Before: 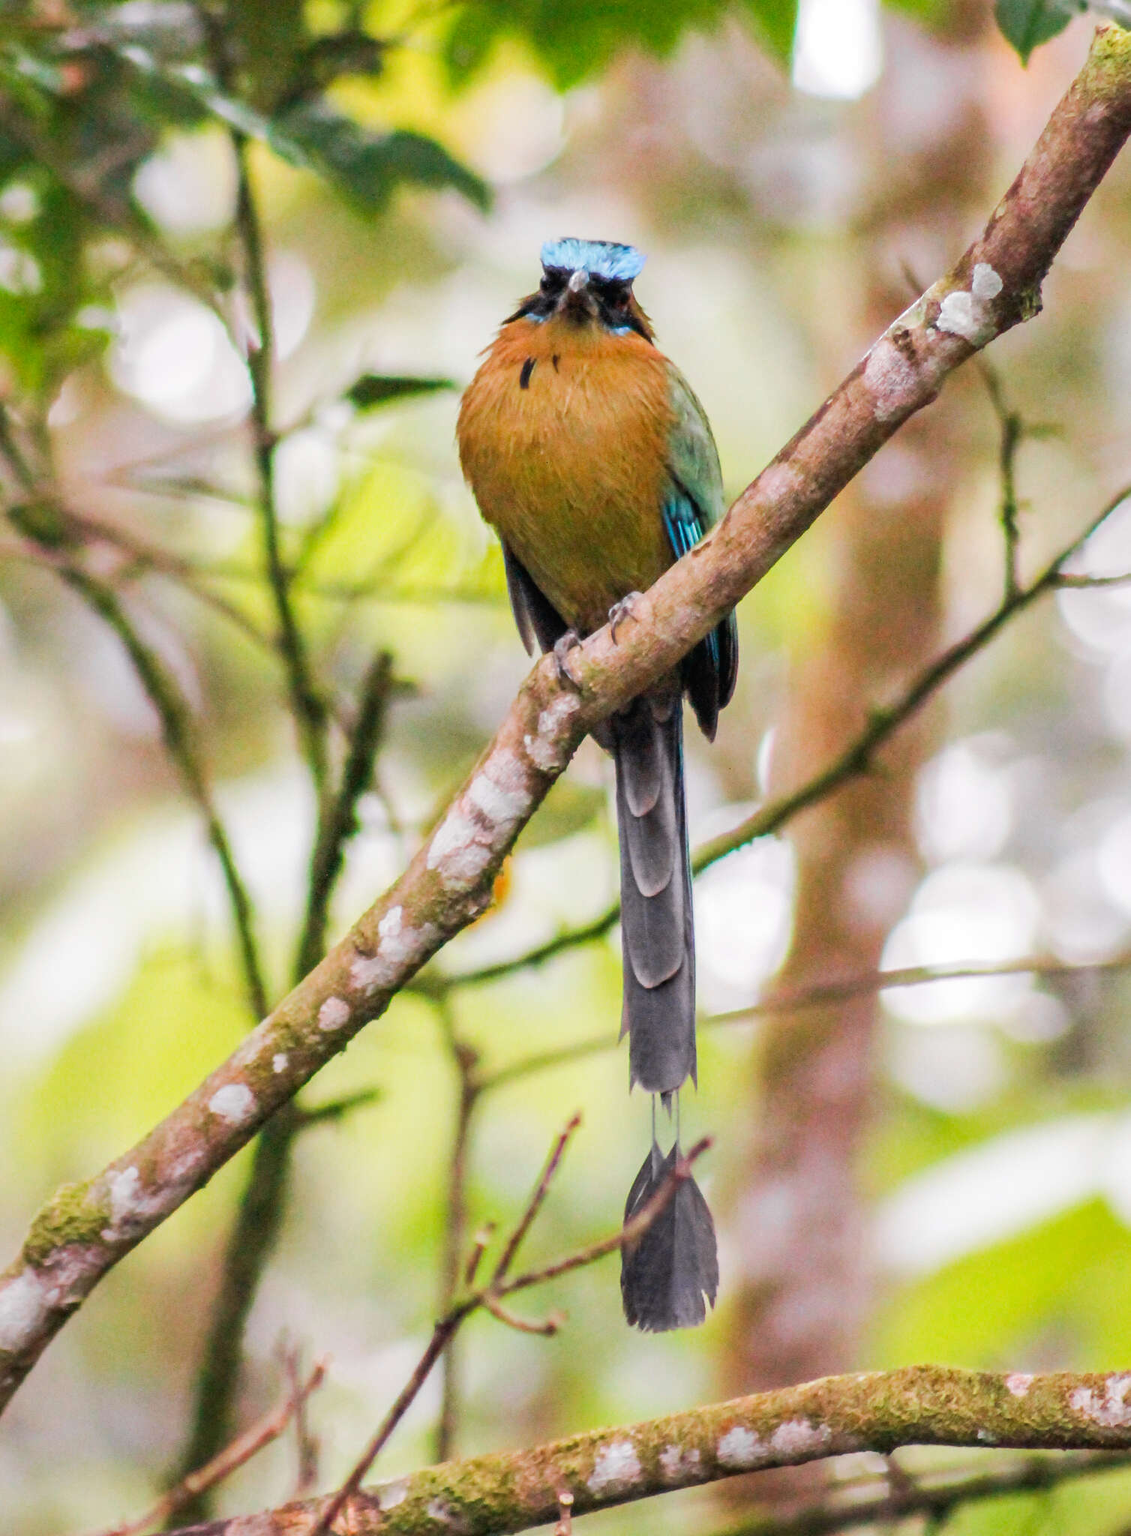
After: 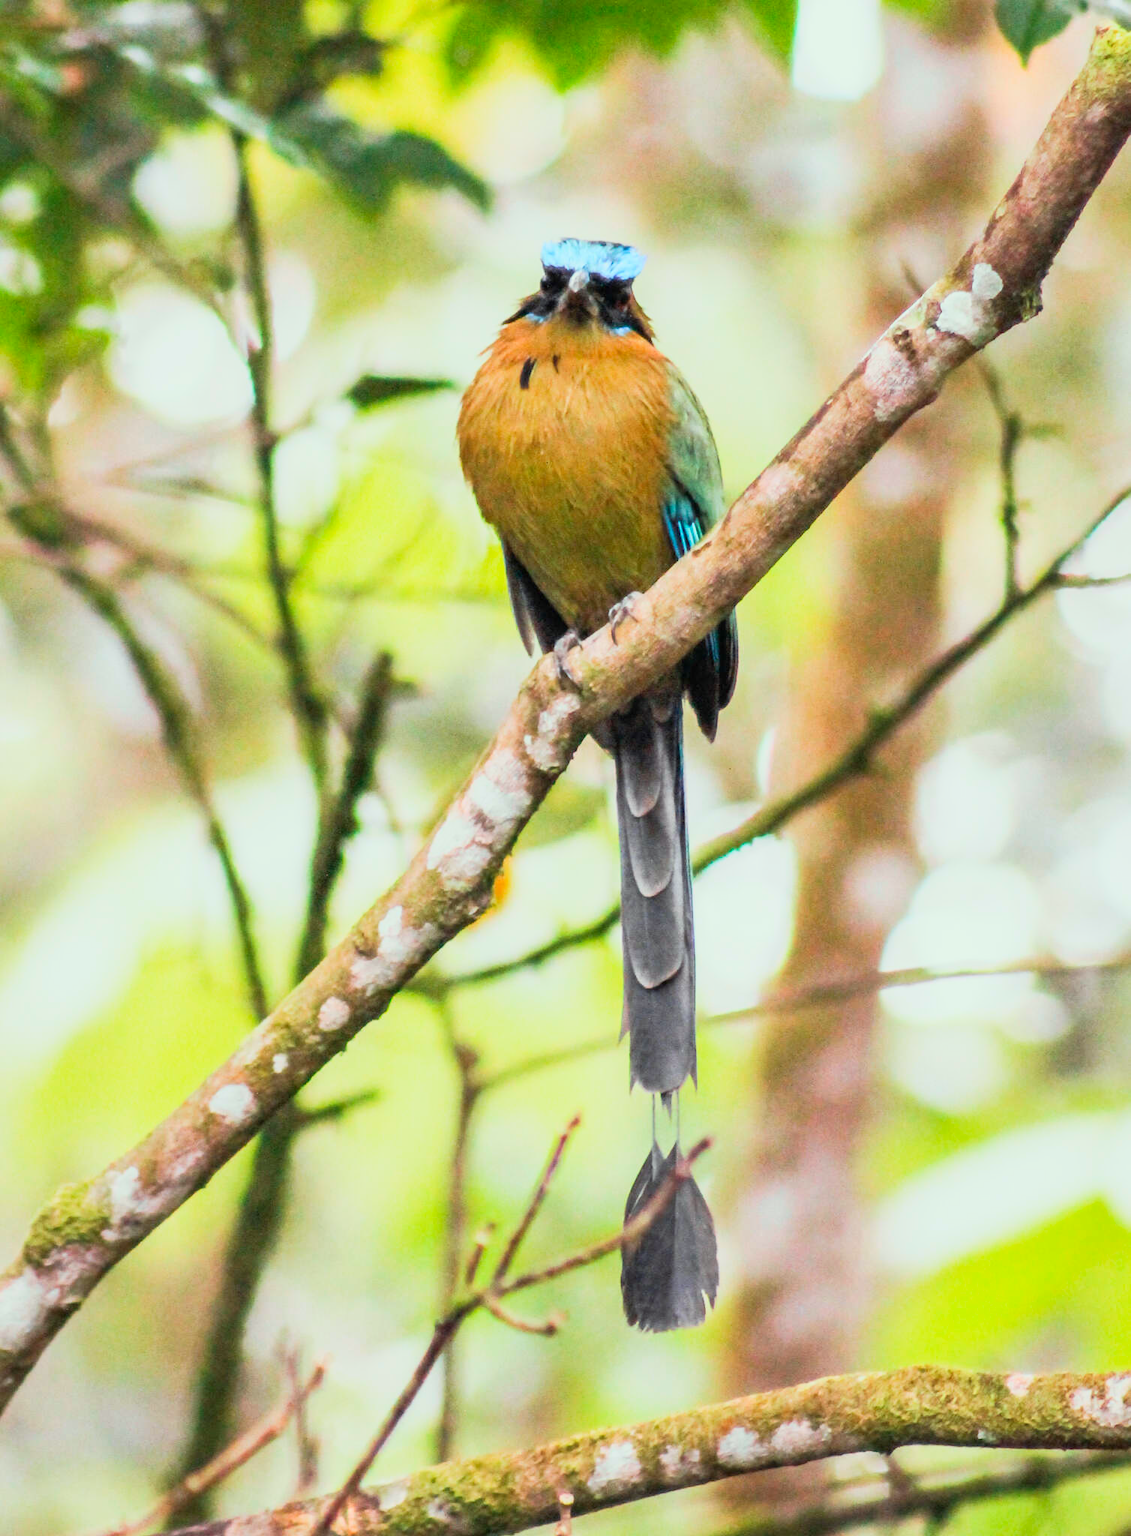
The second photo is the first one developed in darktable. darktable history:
color correction: highlights a* -7.69, highlights b* 3.18
base curve: curves: ch0 [(0, 0) (0.088, 0.125) (0.176, 0.251) (0.354, 0.501) (0.613, 0.749) (1, 0.877)]
